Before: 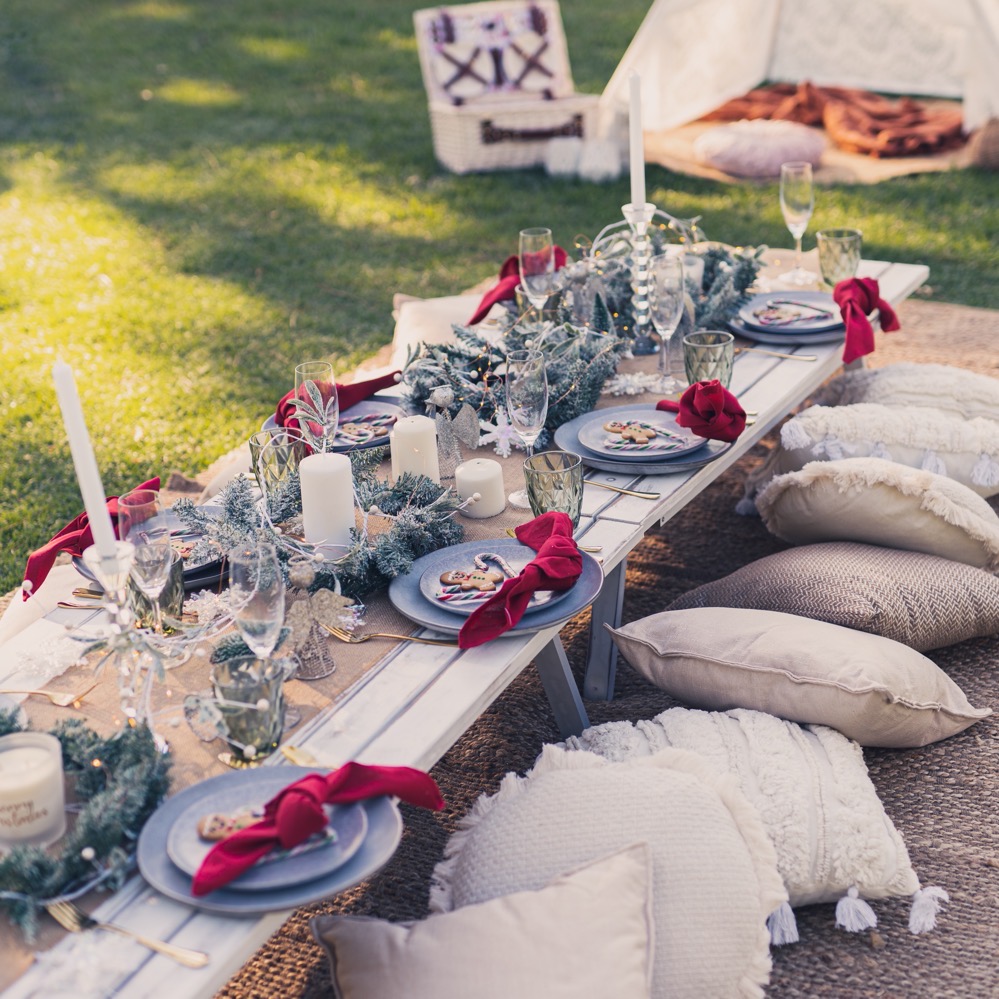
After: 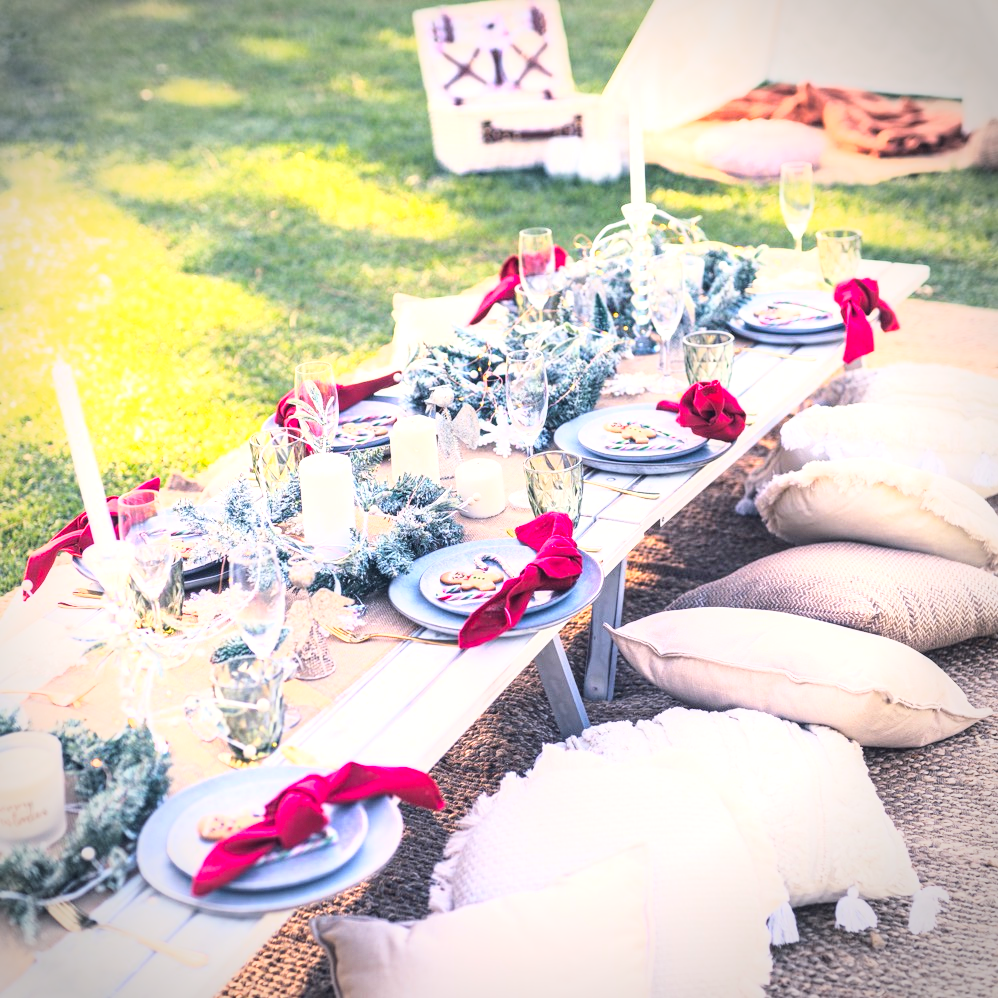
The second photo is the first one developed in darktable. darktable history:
base curve: curves: ch0 [(0, 0) (0.018, 0.026) (0.143, 0.37) (0.33, 0.731) (0.458, 0.853) (0.735, 0.965) (0.905, 0.986) (1, 1)]
color balance rgb: shadows fall-off 101%, linear chroma grading › mid-tones 7.63%, perceptual saturation grading › mid-tones 11.68%, mask middle-gray fulcrum 22.45%, global vibrance 10.11%, saturation formula JzAzBz (2021)
vignetting: on, module defaults
exposure: black level correction 0, exposure 1.45 EV, compensate exposure bias true, compensate highlight preservation false
local contrast: on, module defaults
